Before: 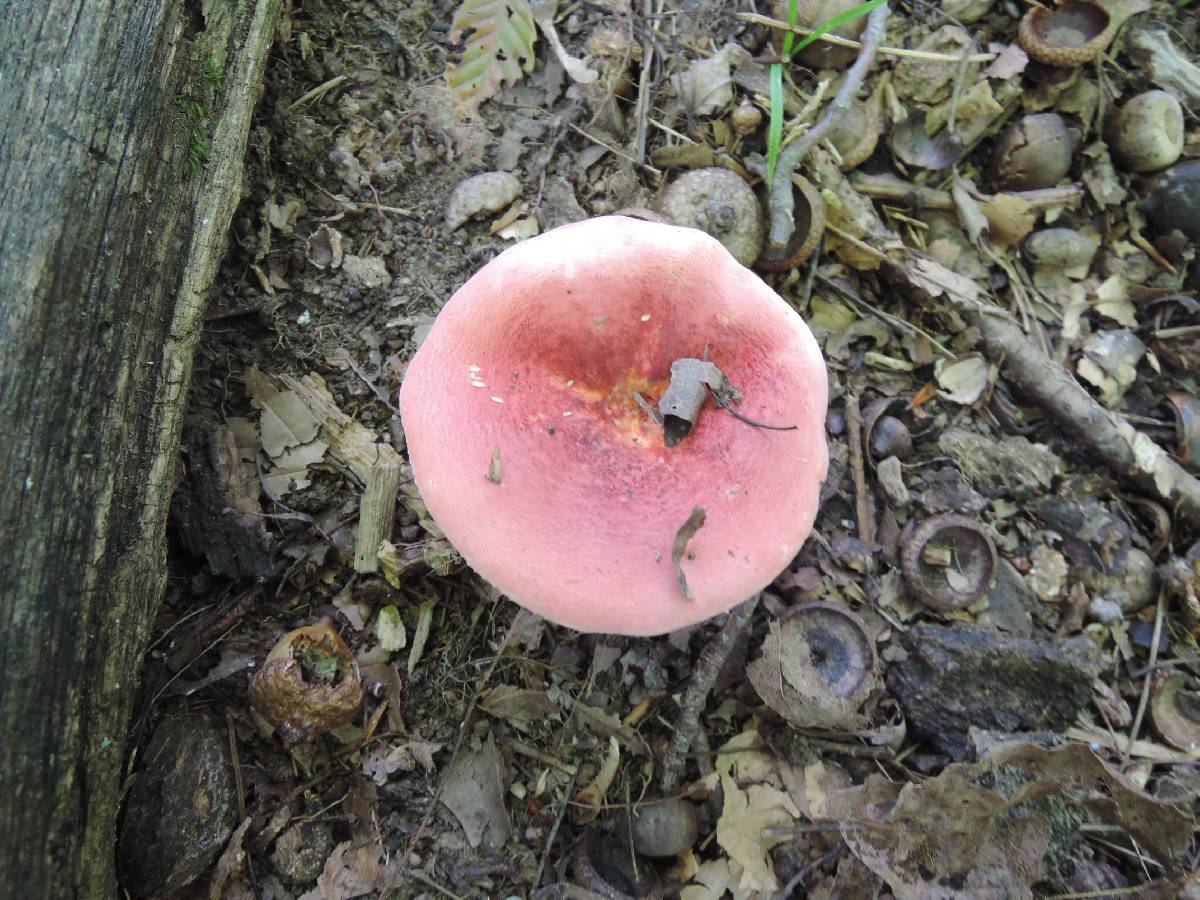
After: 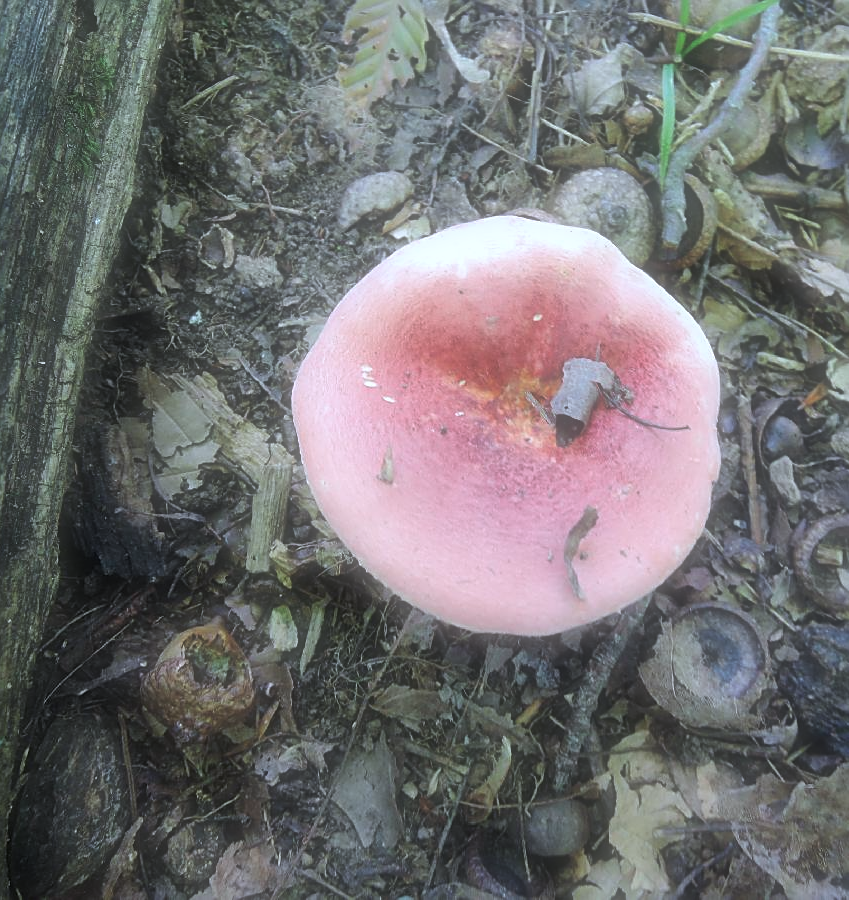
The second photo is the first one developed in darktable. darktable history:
crop and rotate: left 9.061%, right 20.142%
color calibration: illuminant custom, x 0.368, y 0.373, temperature 4330.32 K
sharpen: on, module defaults
soften: size 60.24%, saturation 65.46%, brightness 0.506 EV, mix 25.7%
